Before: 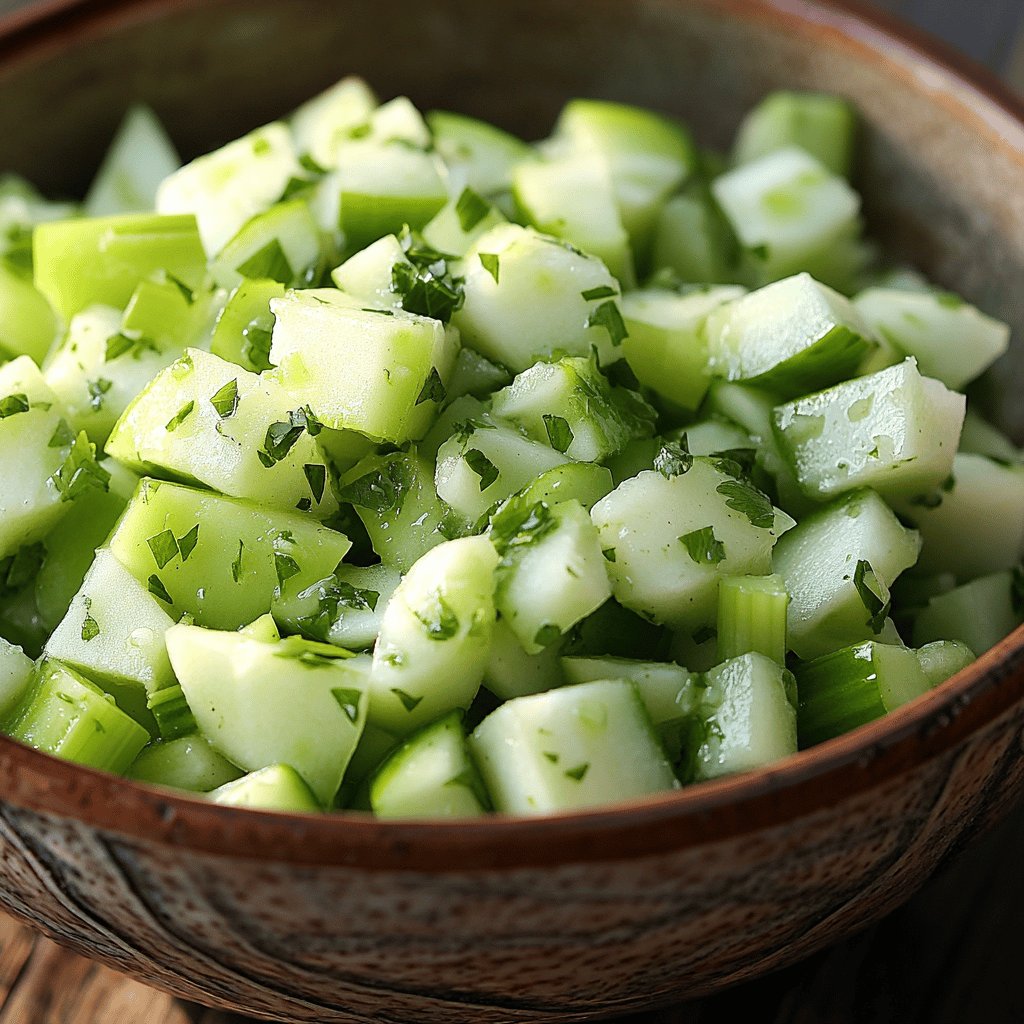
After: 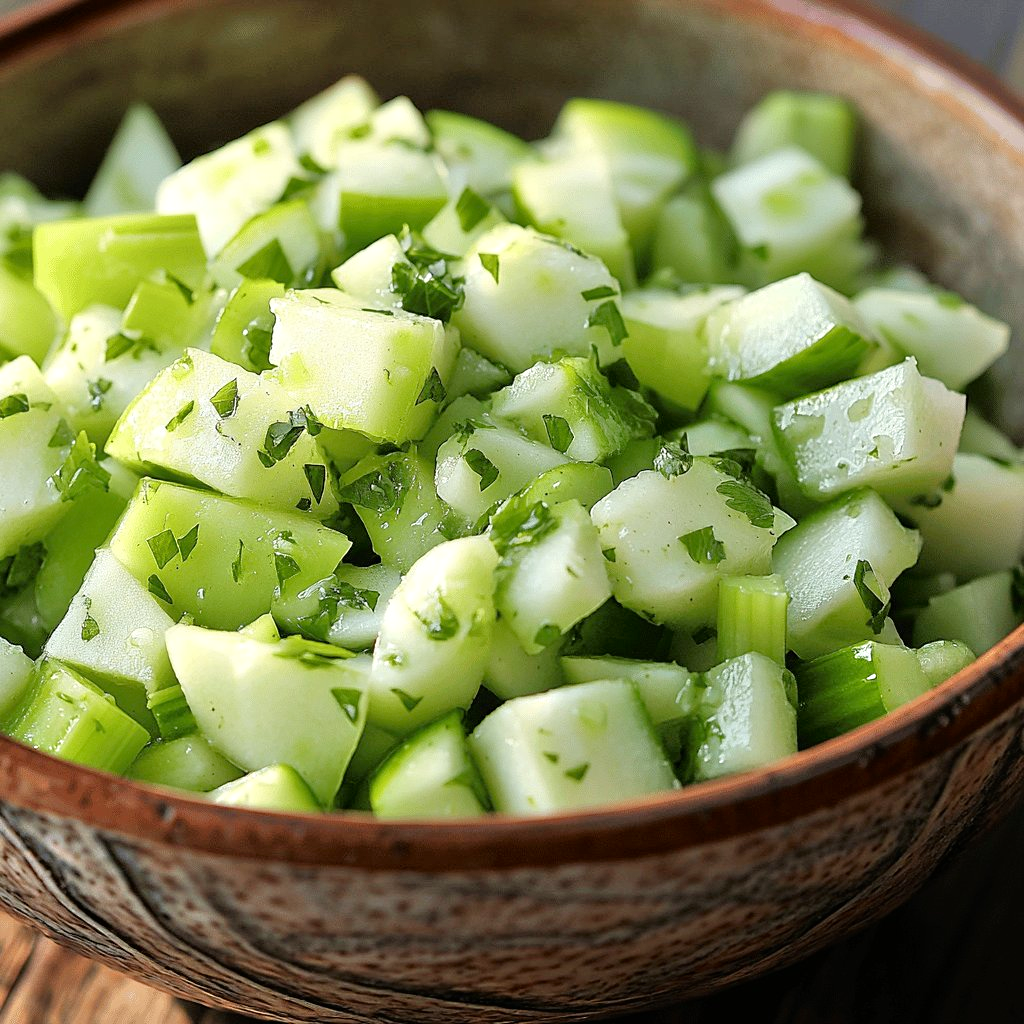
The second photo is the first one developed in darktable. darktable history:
tone equalizer: -7 EV 0.15 EV, -6 EV 0.6 EV, -5 EV 1.15 EV, -4 EV 1.33 EV, -3 EV 1.15 EV, -2 EV 0.6 EV, -1 EV 0.15 EV, mask exposure compensation -0.5 EV
contrast brightness saturation: contrast 0.03, brightness -0.04
